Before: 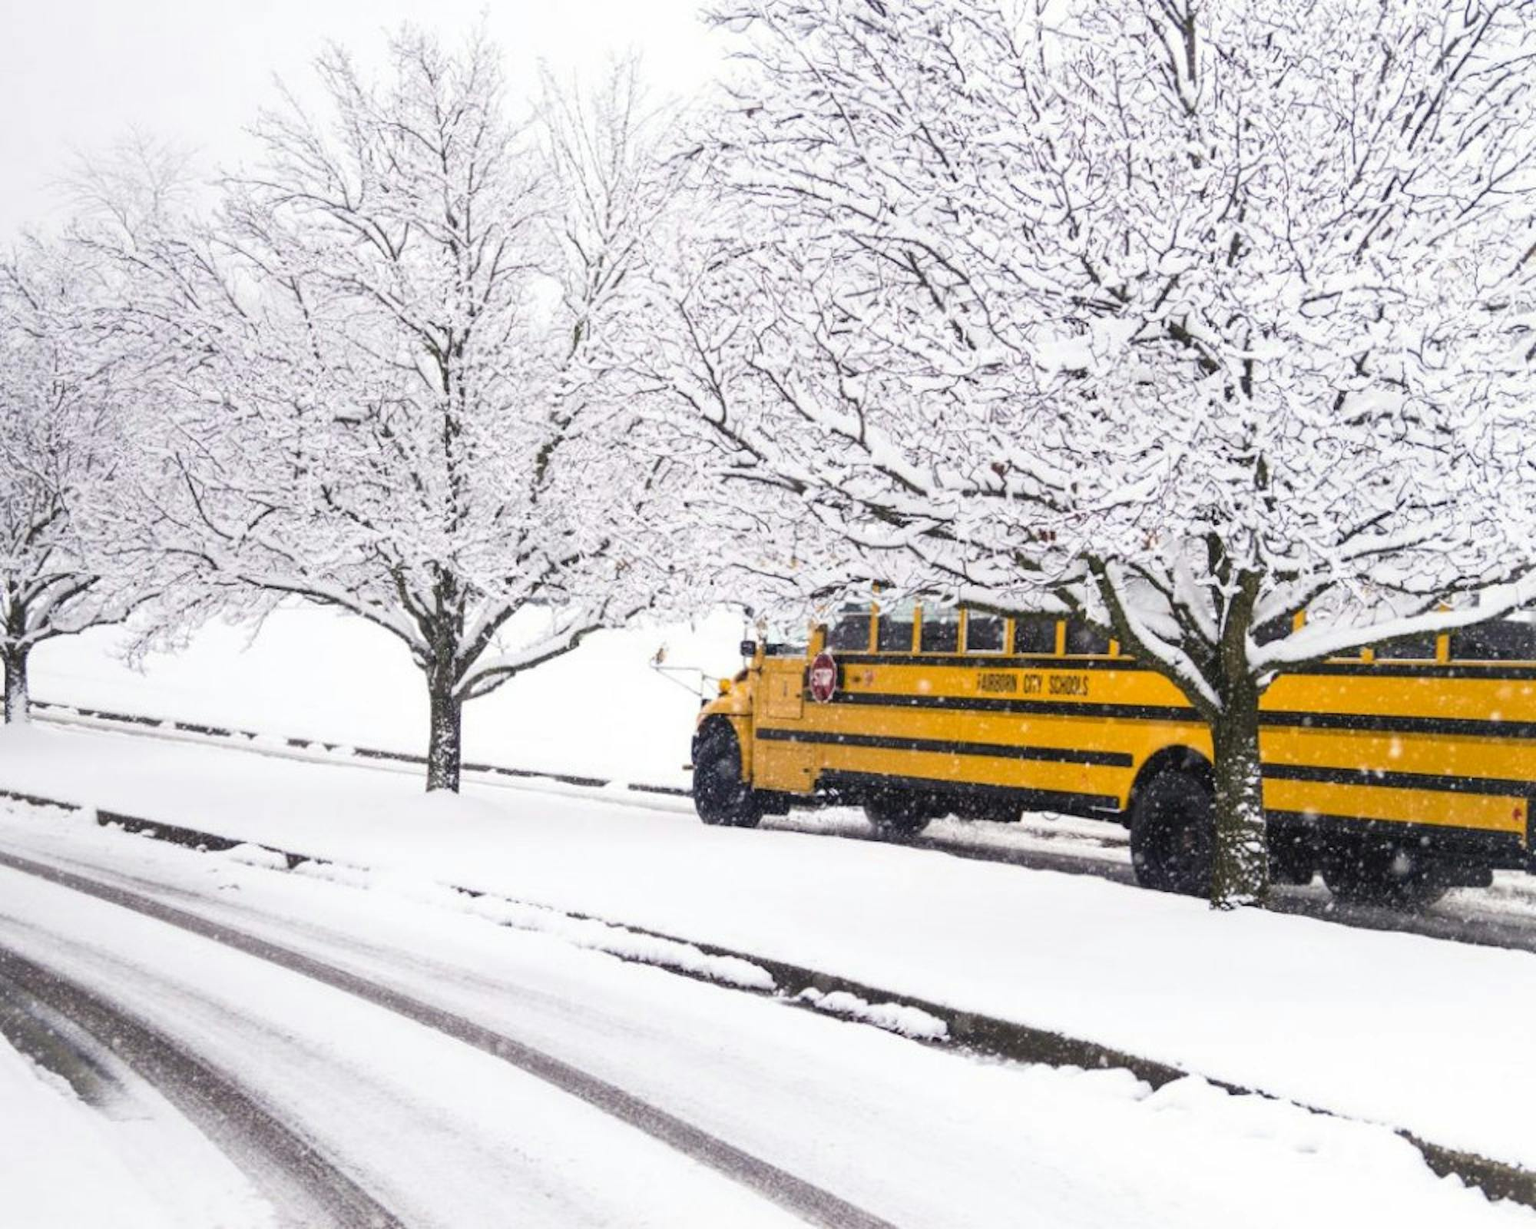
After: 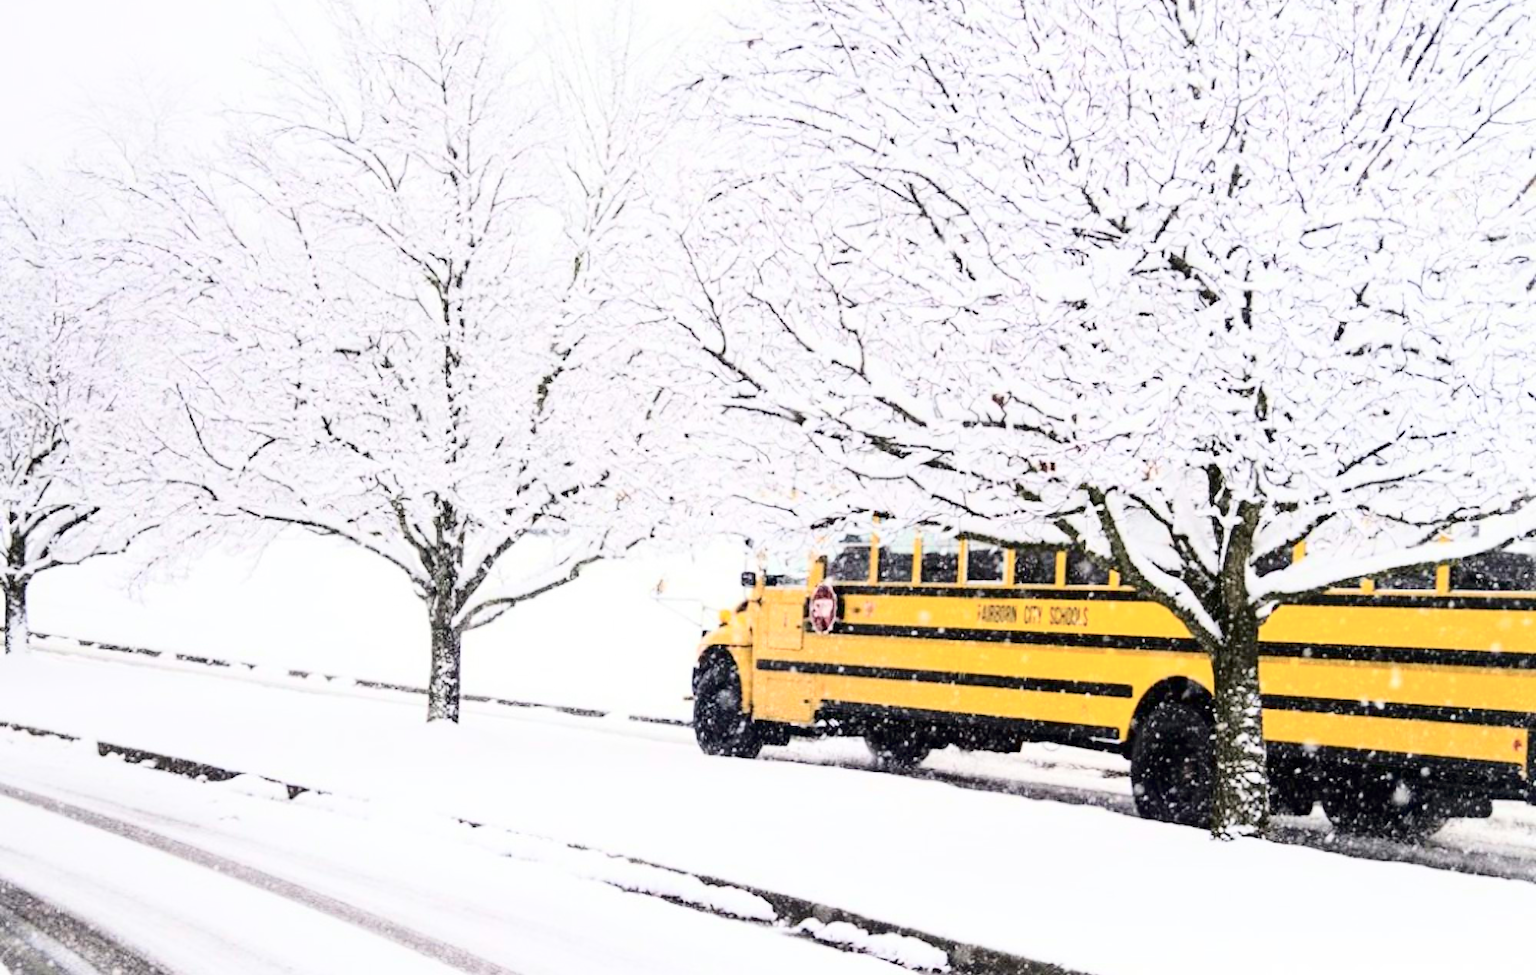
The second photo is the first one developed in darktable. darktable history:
crop and rotate: top 5.664%, bottom 14.932%
haze removal: compatibility mode true, adaptive false
tone curve: curves: ch0 [(0, 0) (0.004, 0) (0.133, 0.071) (0.325, 0.456) (0.832, 0.957) (1, 1)], color space Lab, independent channels, preserve colors none
